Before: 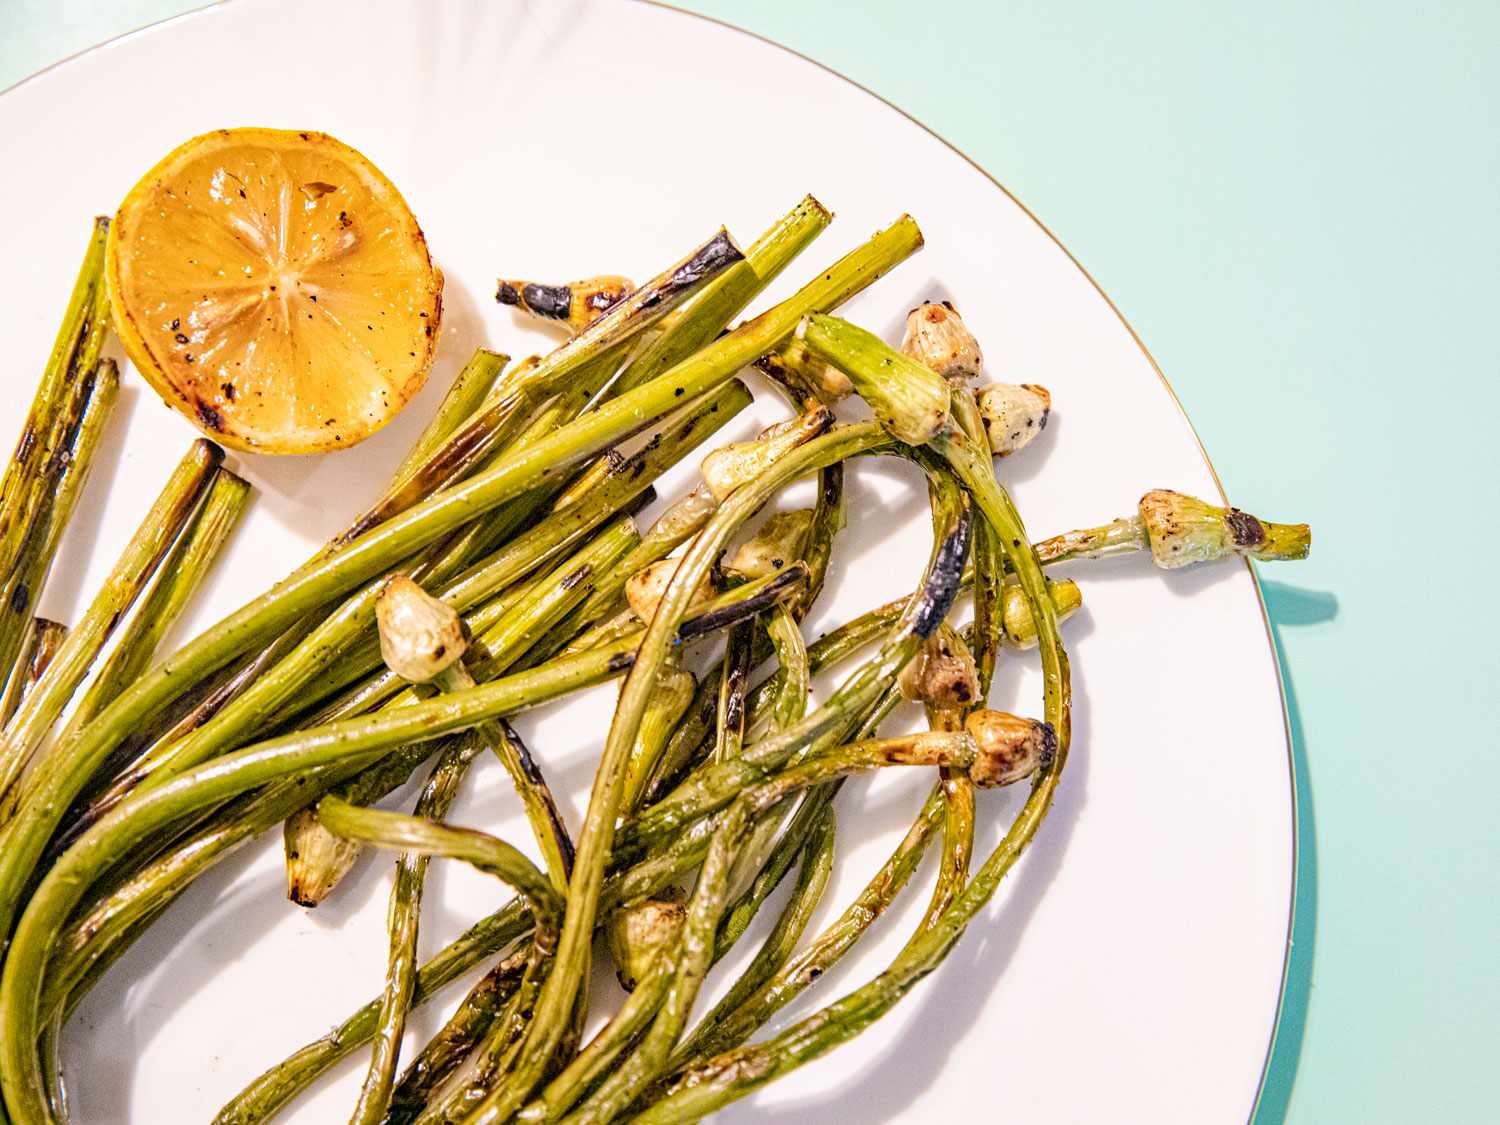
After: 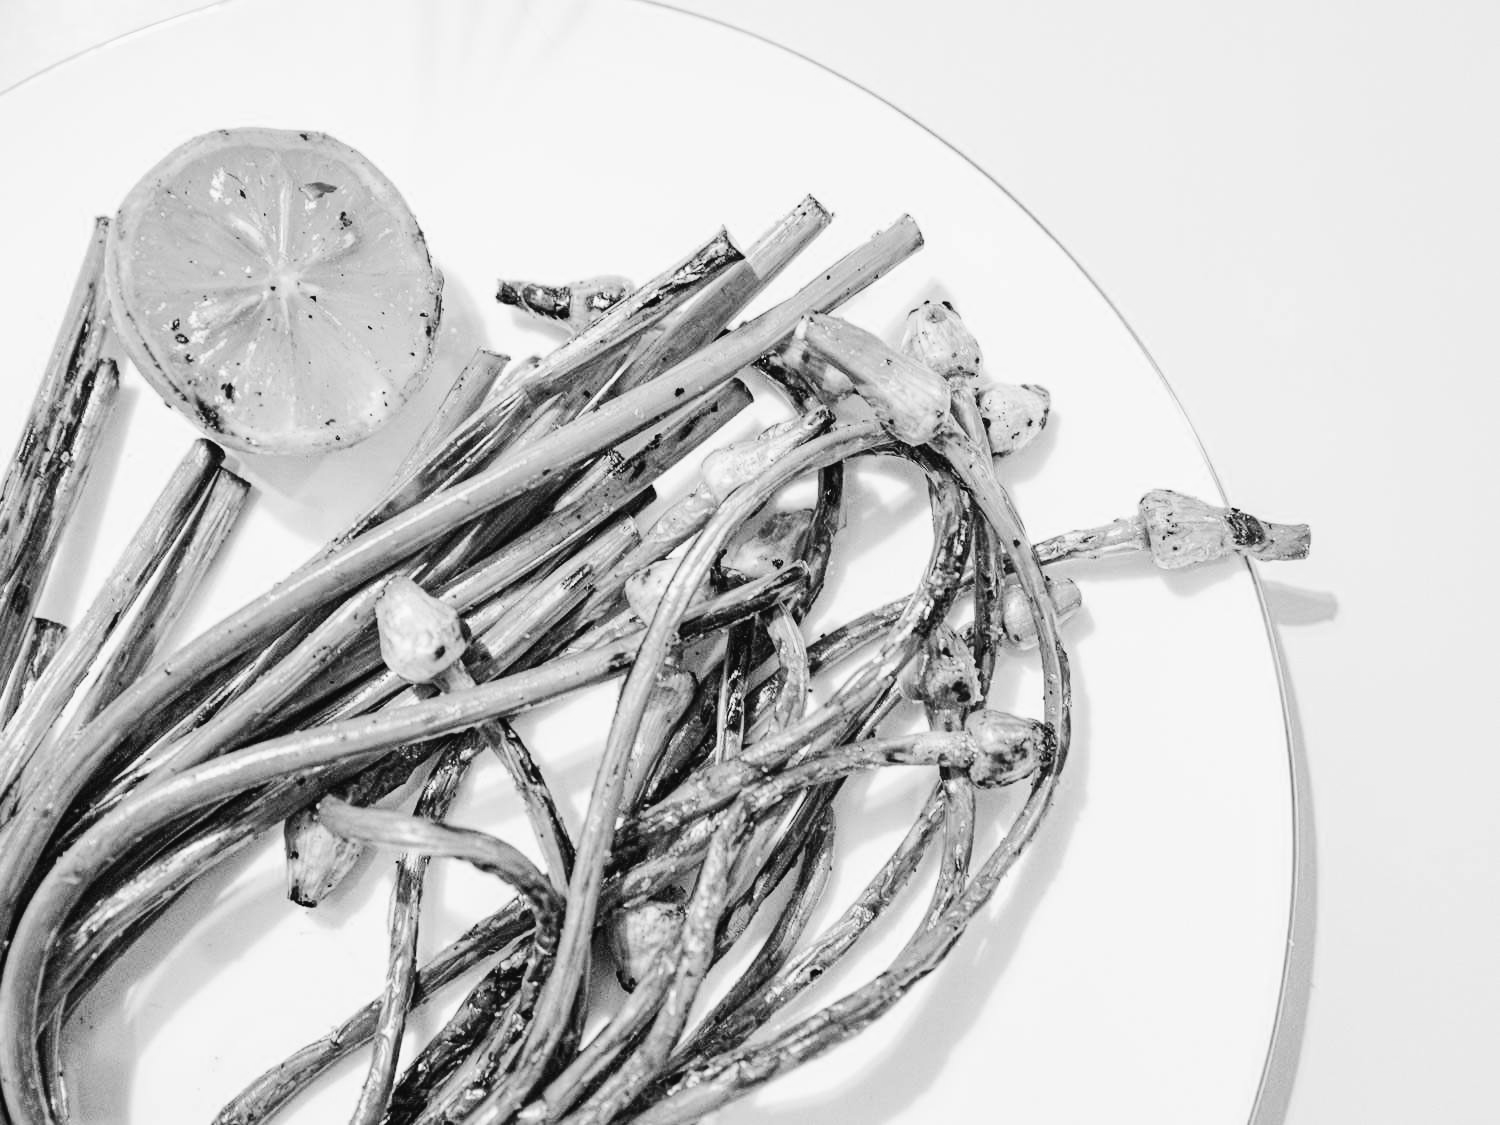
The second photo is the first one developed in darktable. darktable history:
tone curve: curves: ch0 [(0, 0.026) (0.146, 0.158) (0.272, 0.34) (0.453, 0.627) (0.687, 0.829) (1, 1)], color space Lab, linked channels, preserve colors none
color calibration "t3mujinpack channel mixer": output gray [0.18, 0.41, 0.41, 0], gray › normalize channels true, illuminant same as pipeline (D50), adaptation XYZ, x 0.346, y 0.359, gamut compression 0
